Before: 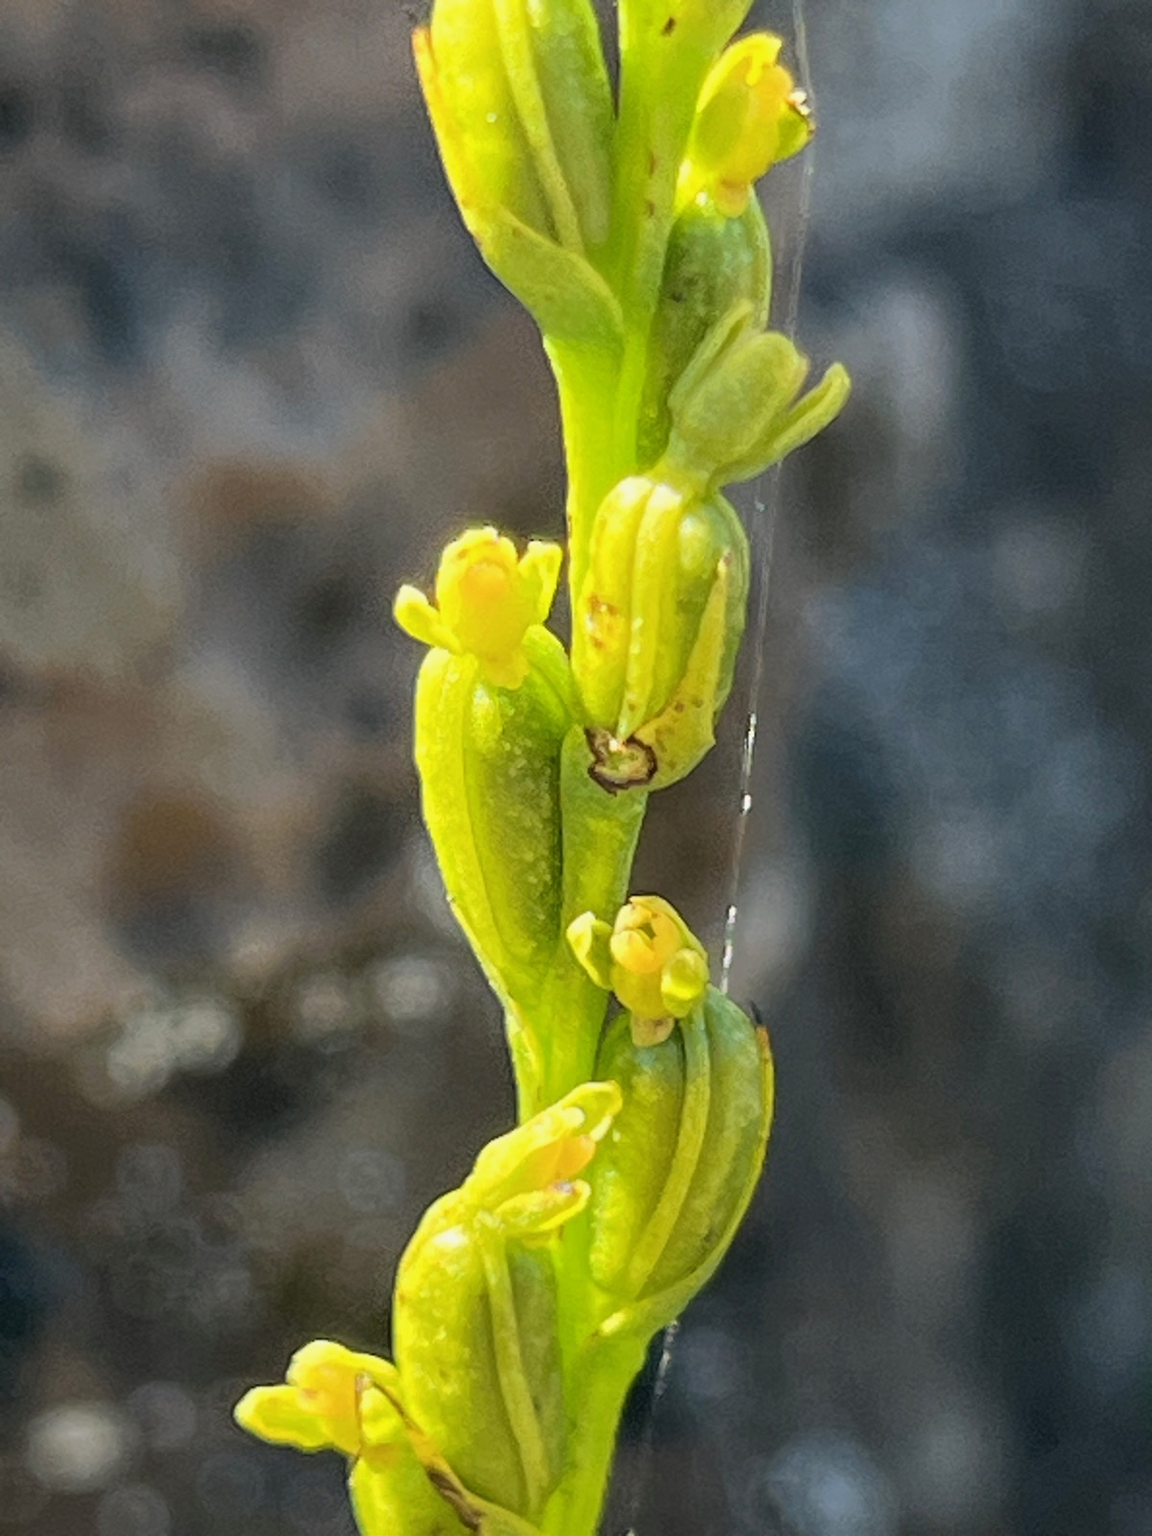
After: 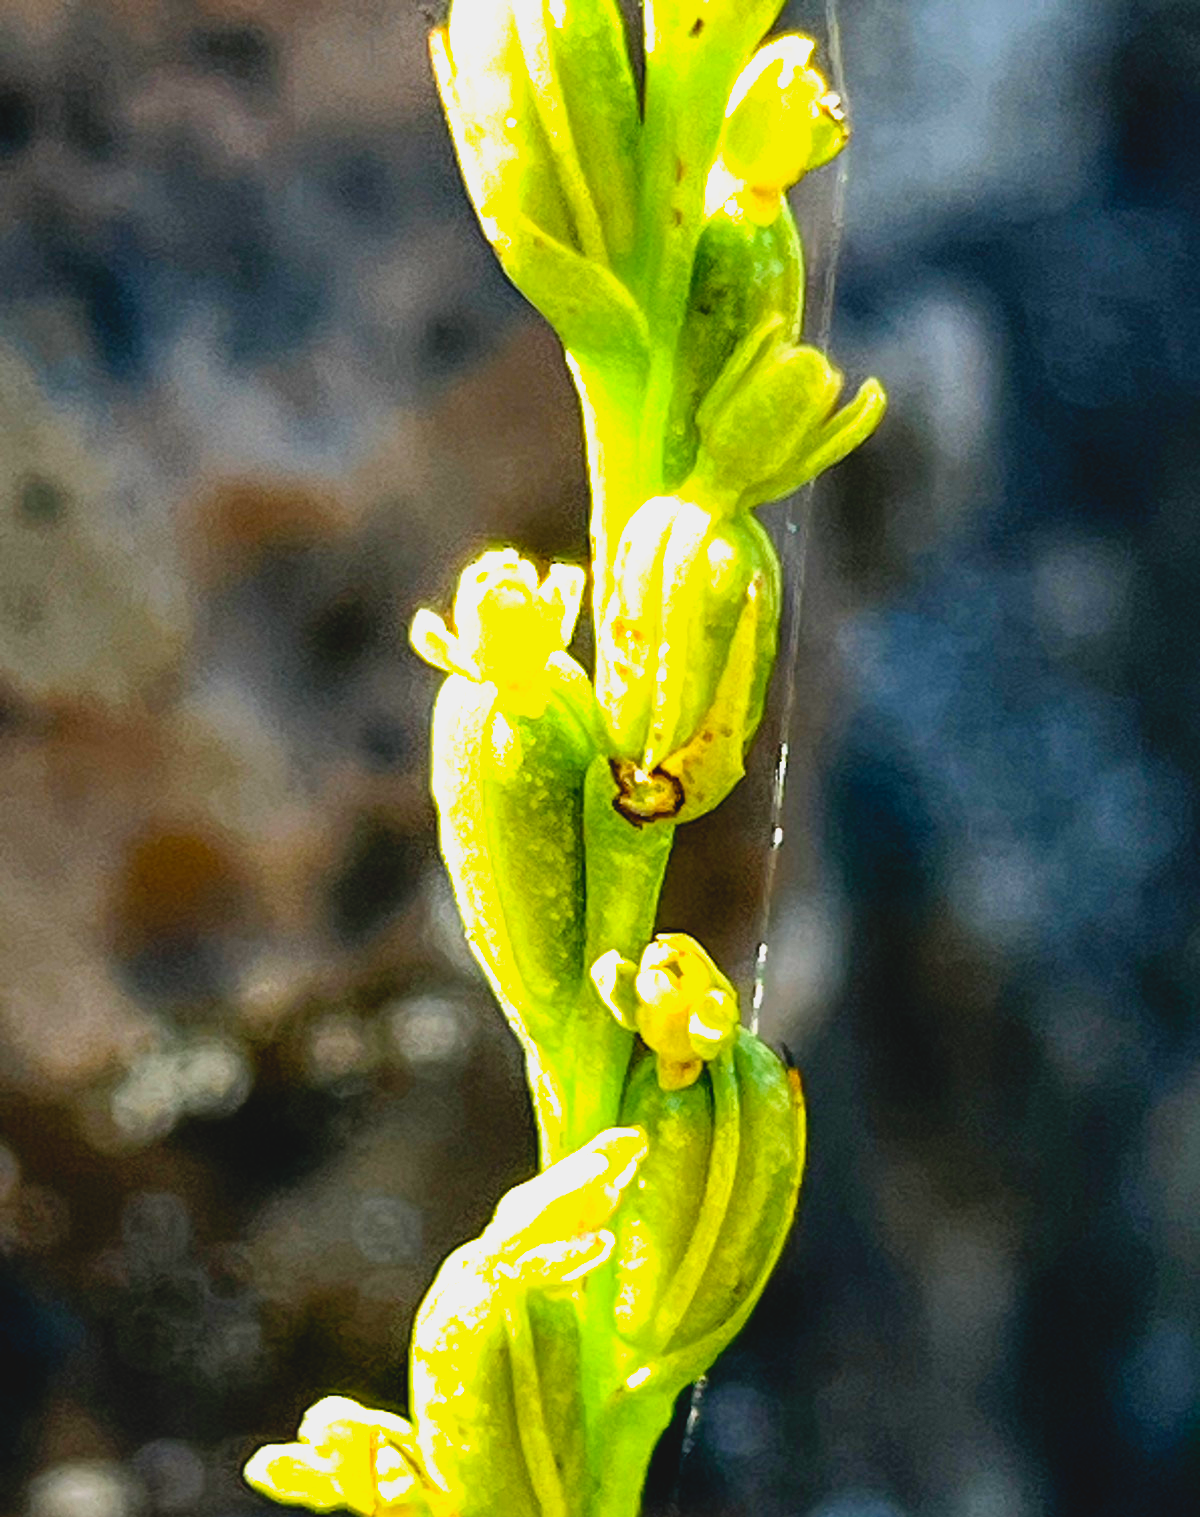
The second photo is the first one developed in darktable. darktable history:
contrast brightness saturation: contrast -0.116
filmic rgb: black relative exposure -8.25 EV, white relative exposure 2.22 EV, threshold 3 EV, hardness 7.15, latitude 86.03%, contrast 1.695, highlights saturation mix -4.03%, shadows ↔ highlights balance -2.47%, add noise in highlights 0, preserve chrominance no, color science v3 (2019), use custom middle-gray values true, contrast in highlights soft, enable highlight reconstruction true
crop and rotate: top 0.009%, bottom 5.145%
color balance rgb: perceptual saturation grading › global saturation 20%, perceptual saturation grading › highlights -24.822%, perceptual saturation grading › shadows 26.122%
exposure: exposure 0.127 EV, compensate exposure bias true, compensate highlight preservation false
